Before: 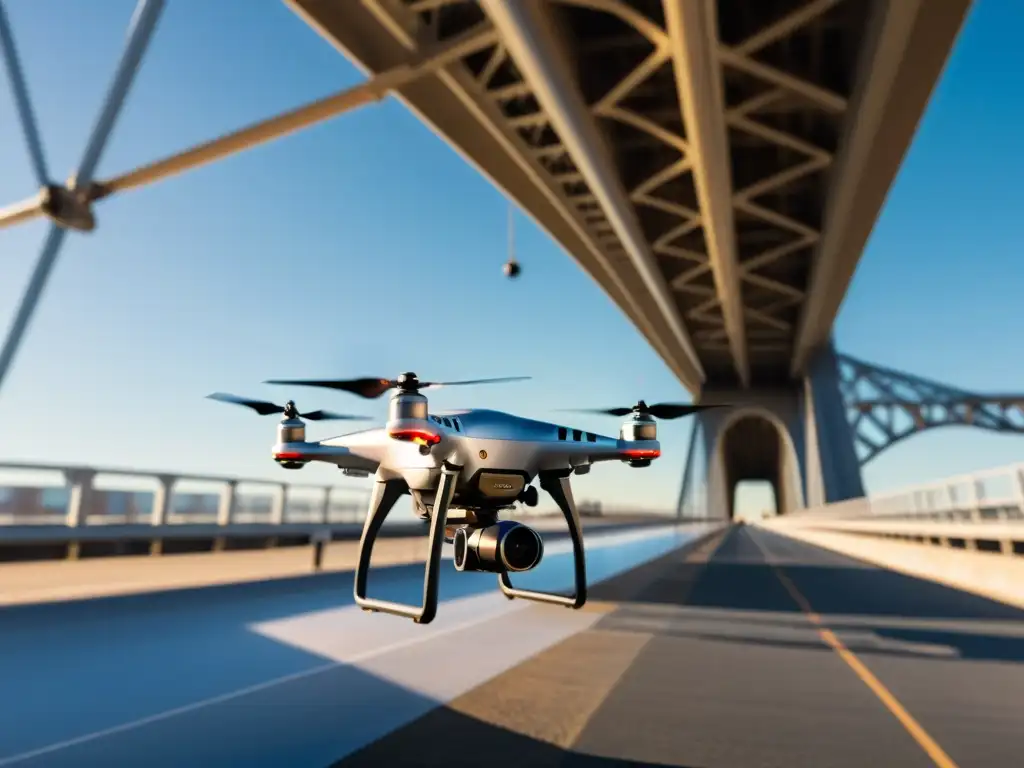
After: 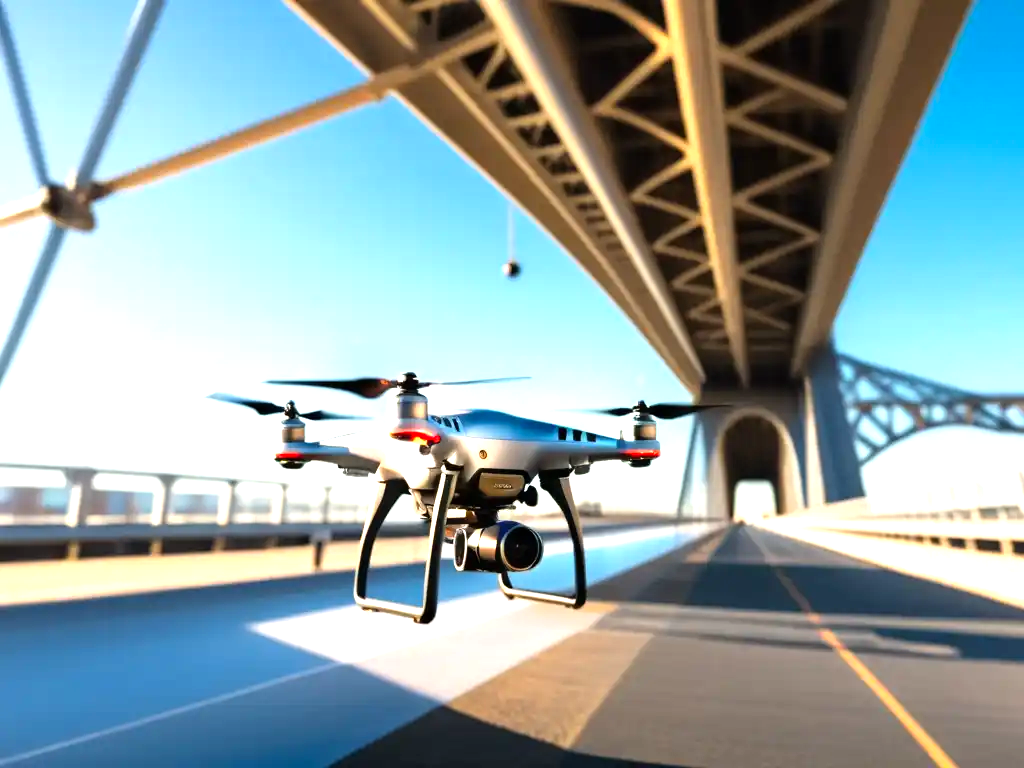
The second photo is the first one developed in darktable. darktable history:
exposure: black level correction 0, exposure 0.693 EV, compensate highlight preservation false
tone equalizer: -8 EV -0.383 EV, -7 EV -0.418 EV, -6 EV -0.321 EV, -5 EV -0.183 EV, -3 EV 0.233 EV, -2 EV 0.345 EV, -1 EV 0.373 EV, +0 EV 0.44 EV
color correction: highlights b* 0.056, saturation 1.06
